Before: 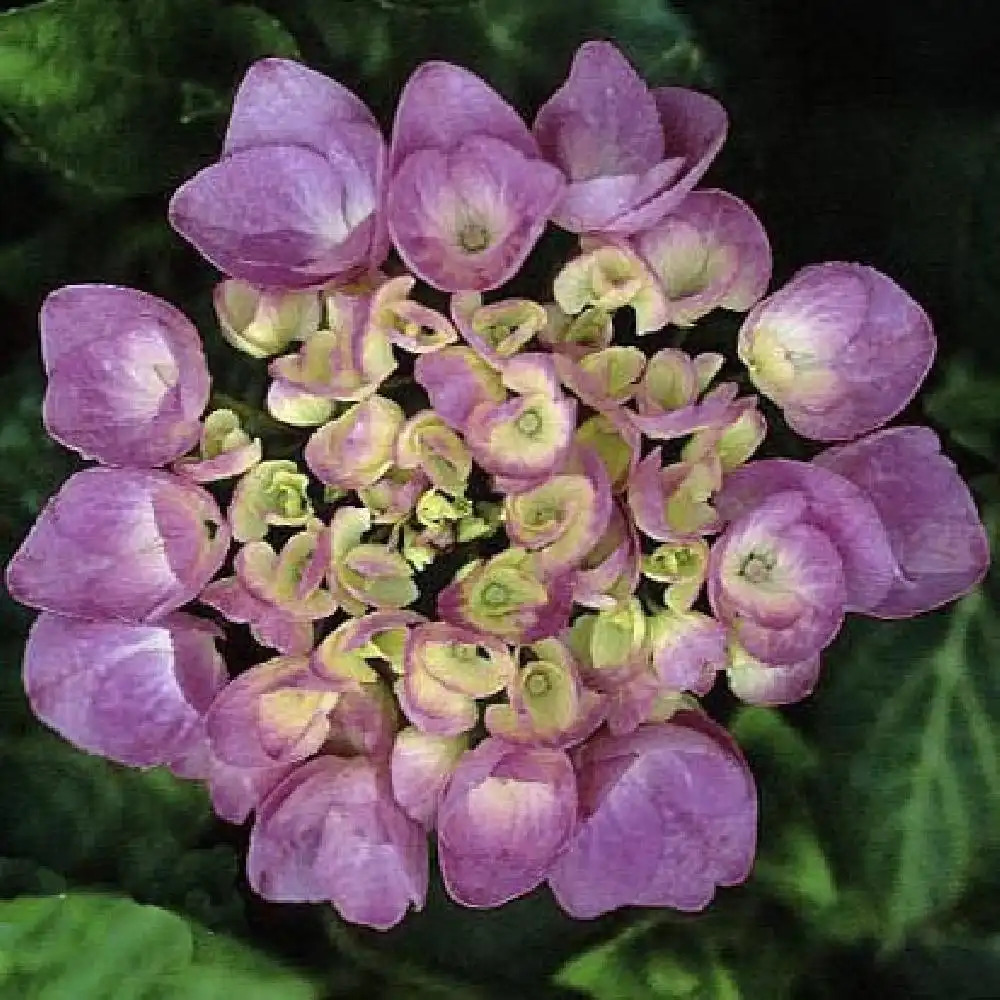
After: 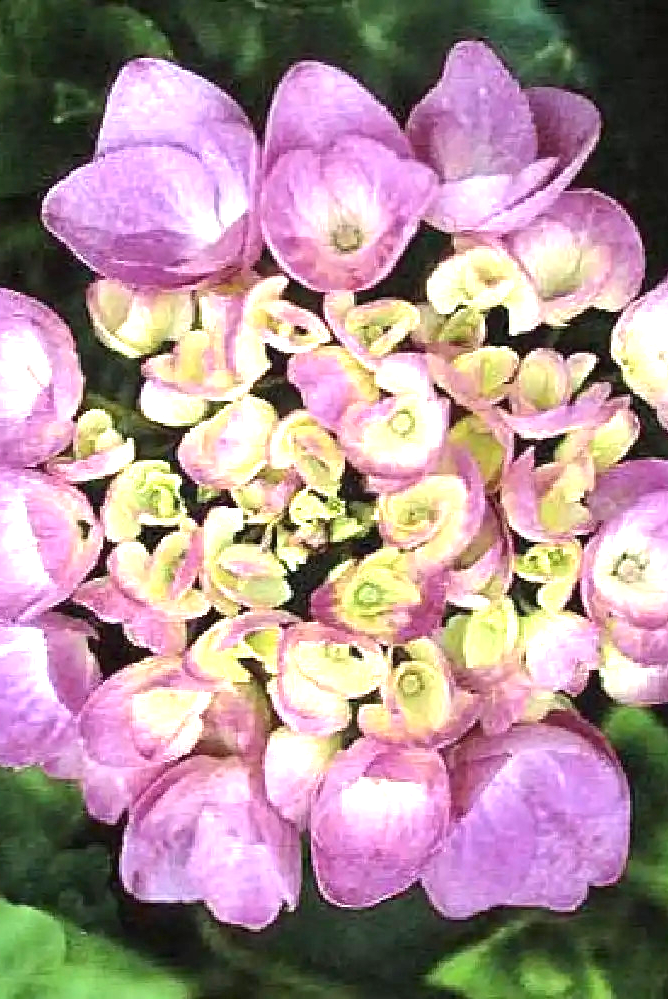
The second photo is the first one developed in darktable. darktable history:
crop and rotate: left 12.746%, right 20.405%
exposure: black level correction 0, exposure 1.356 EV, compensate highlight preservation false
